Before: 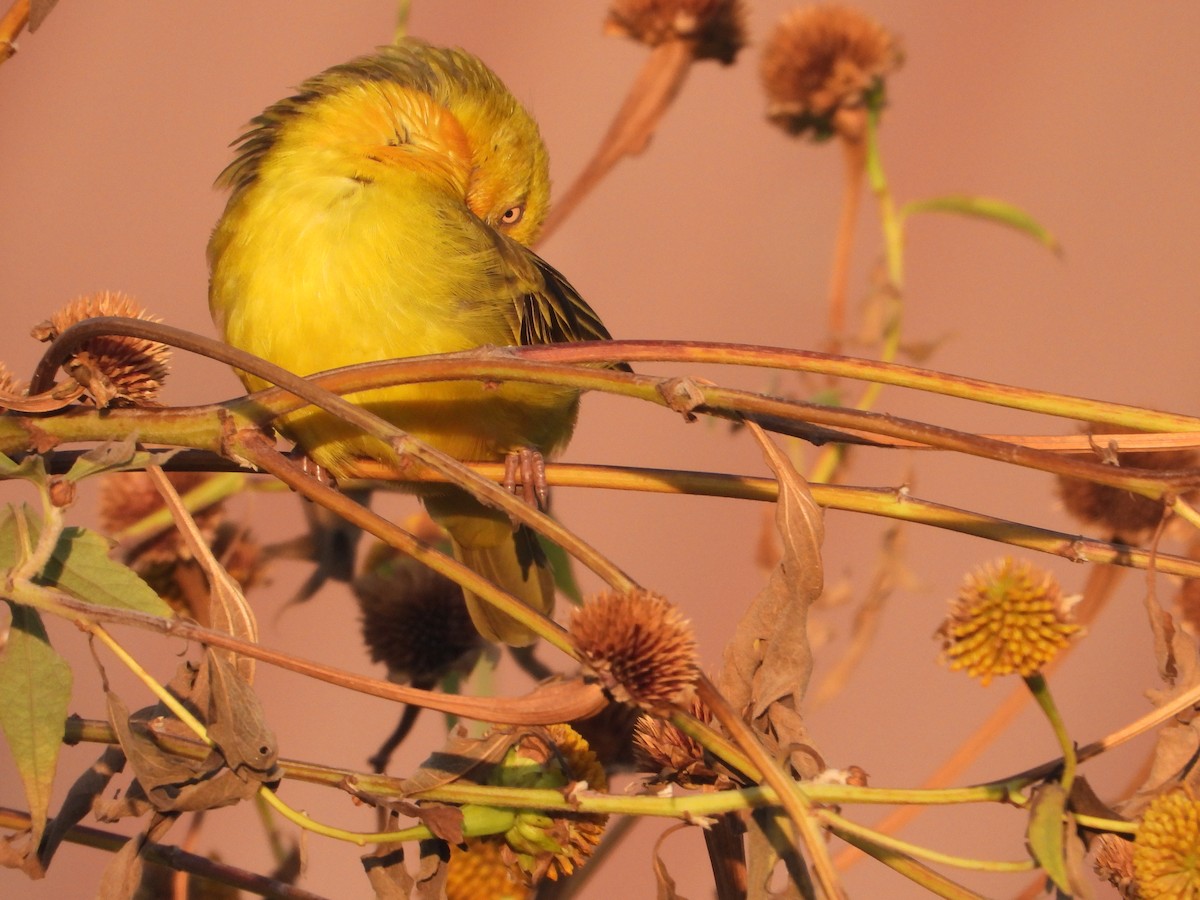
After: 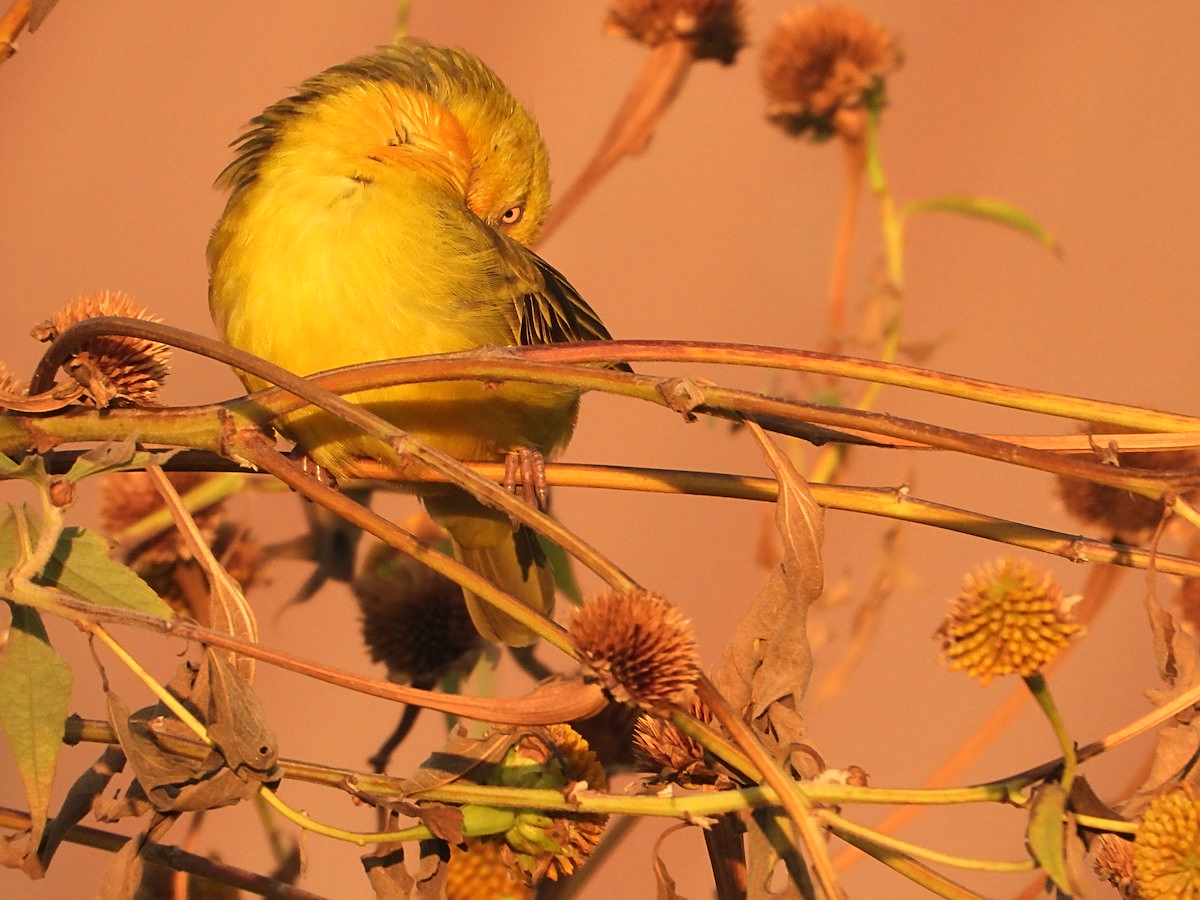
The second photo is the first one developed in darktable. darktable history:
sharpen: on, module defaults
white balance: red 1.08, blue 0.791
